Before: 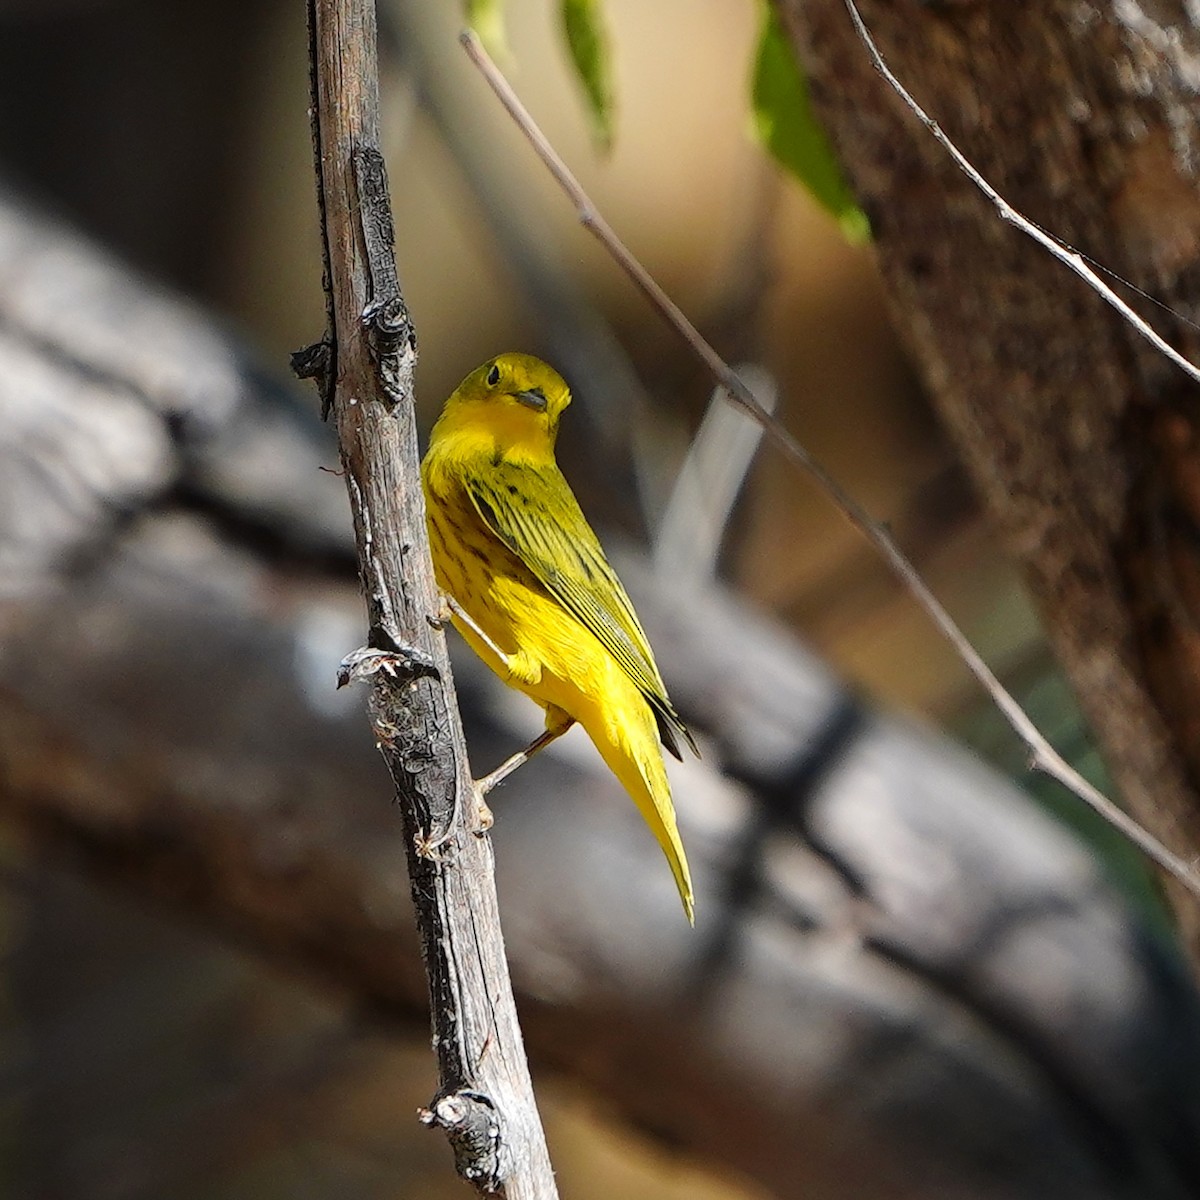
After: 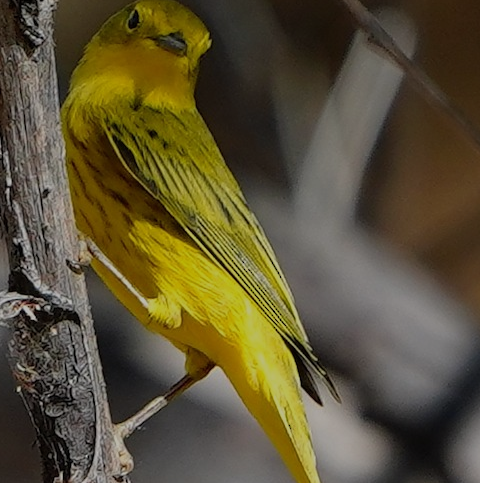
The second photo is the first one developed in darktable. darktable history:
crop: left 30.046%, top 29.74%, right 29.941%, bottom 30%
exposure: exposure -0.991 EV, compensate highlight preservation false
